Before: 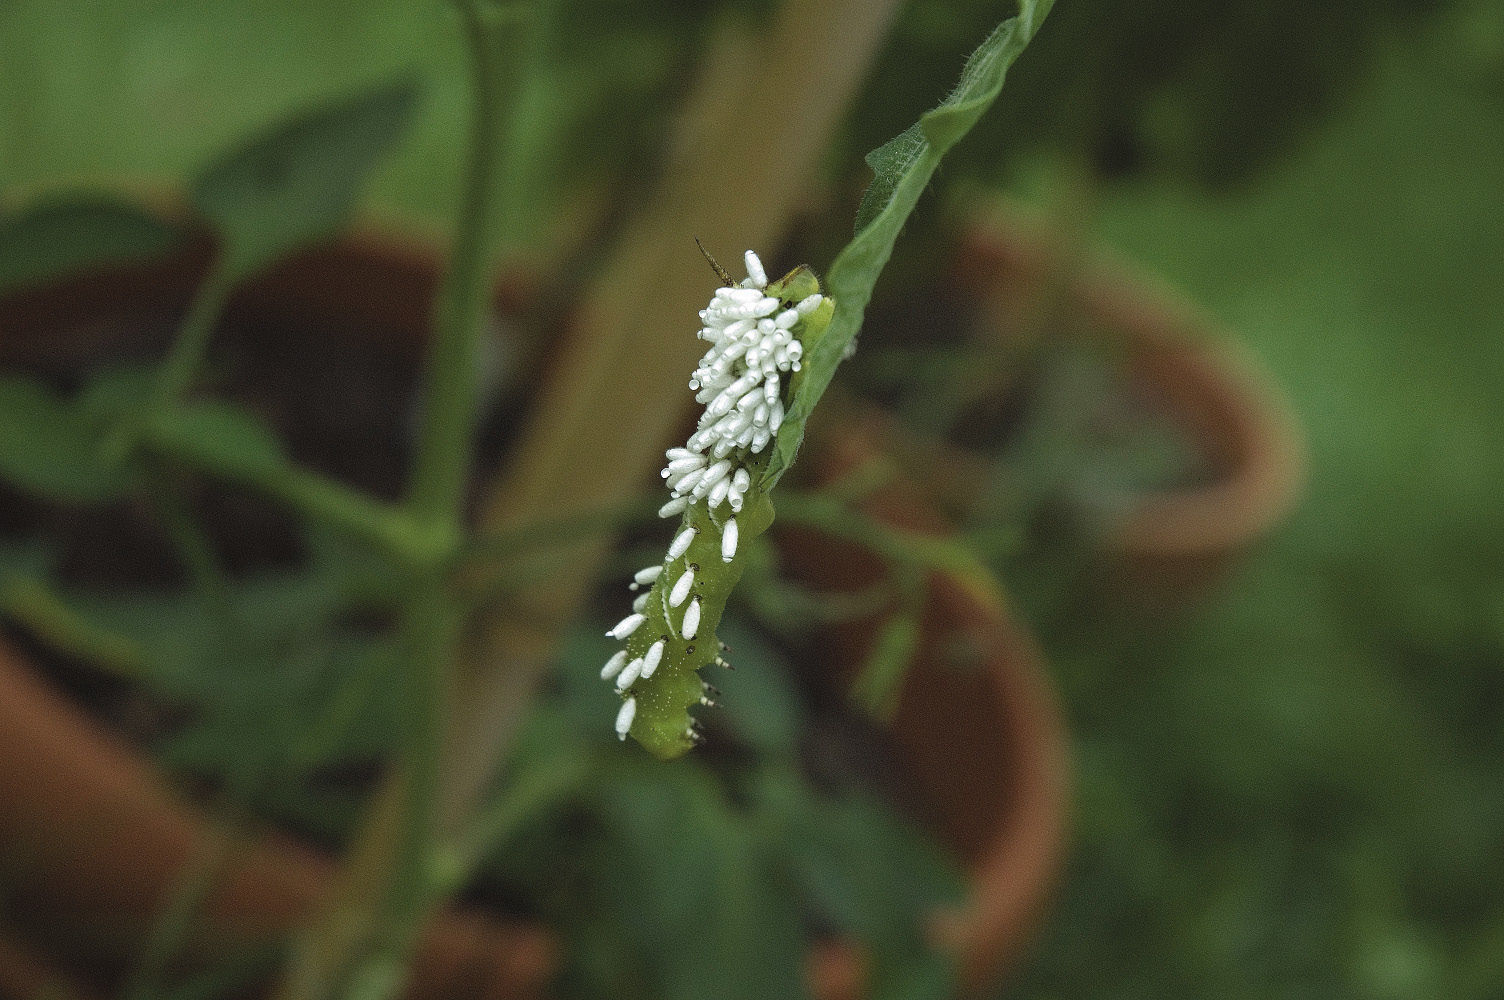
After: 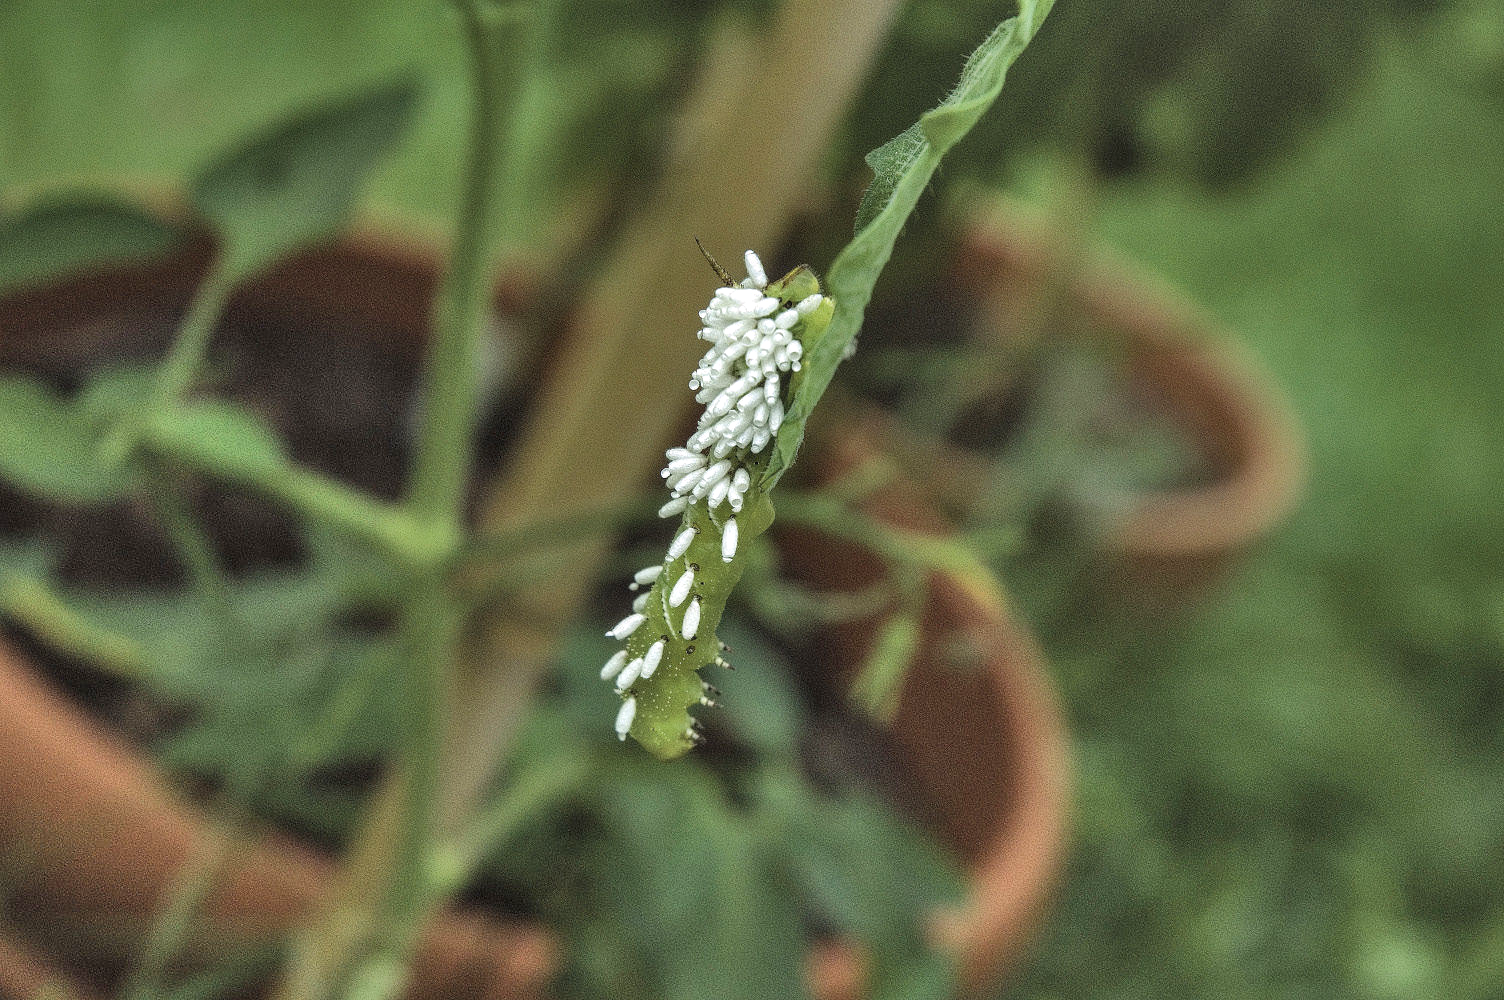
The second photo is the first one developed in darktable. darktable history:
local contrast: detail 130%
shadows and highlights: shadows 74.16, highlights -61.03, soften with gaussian
